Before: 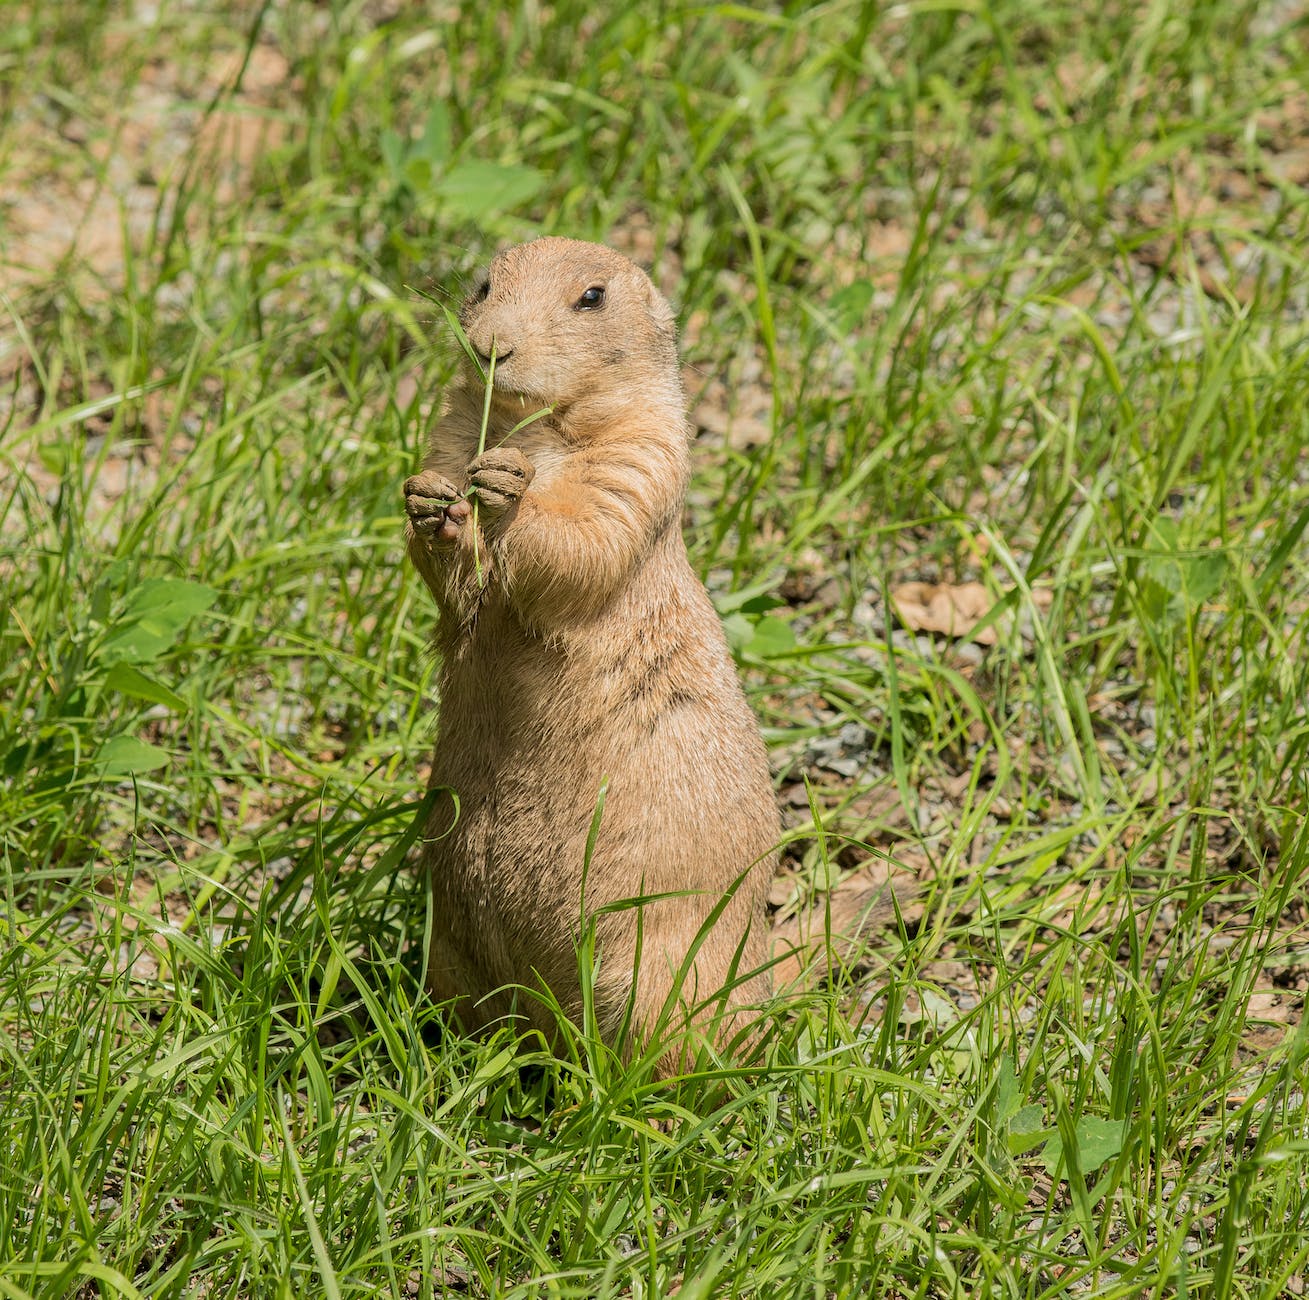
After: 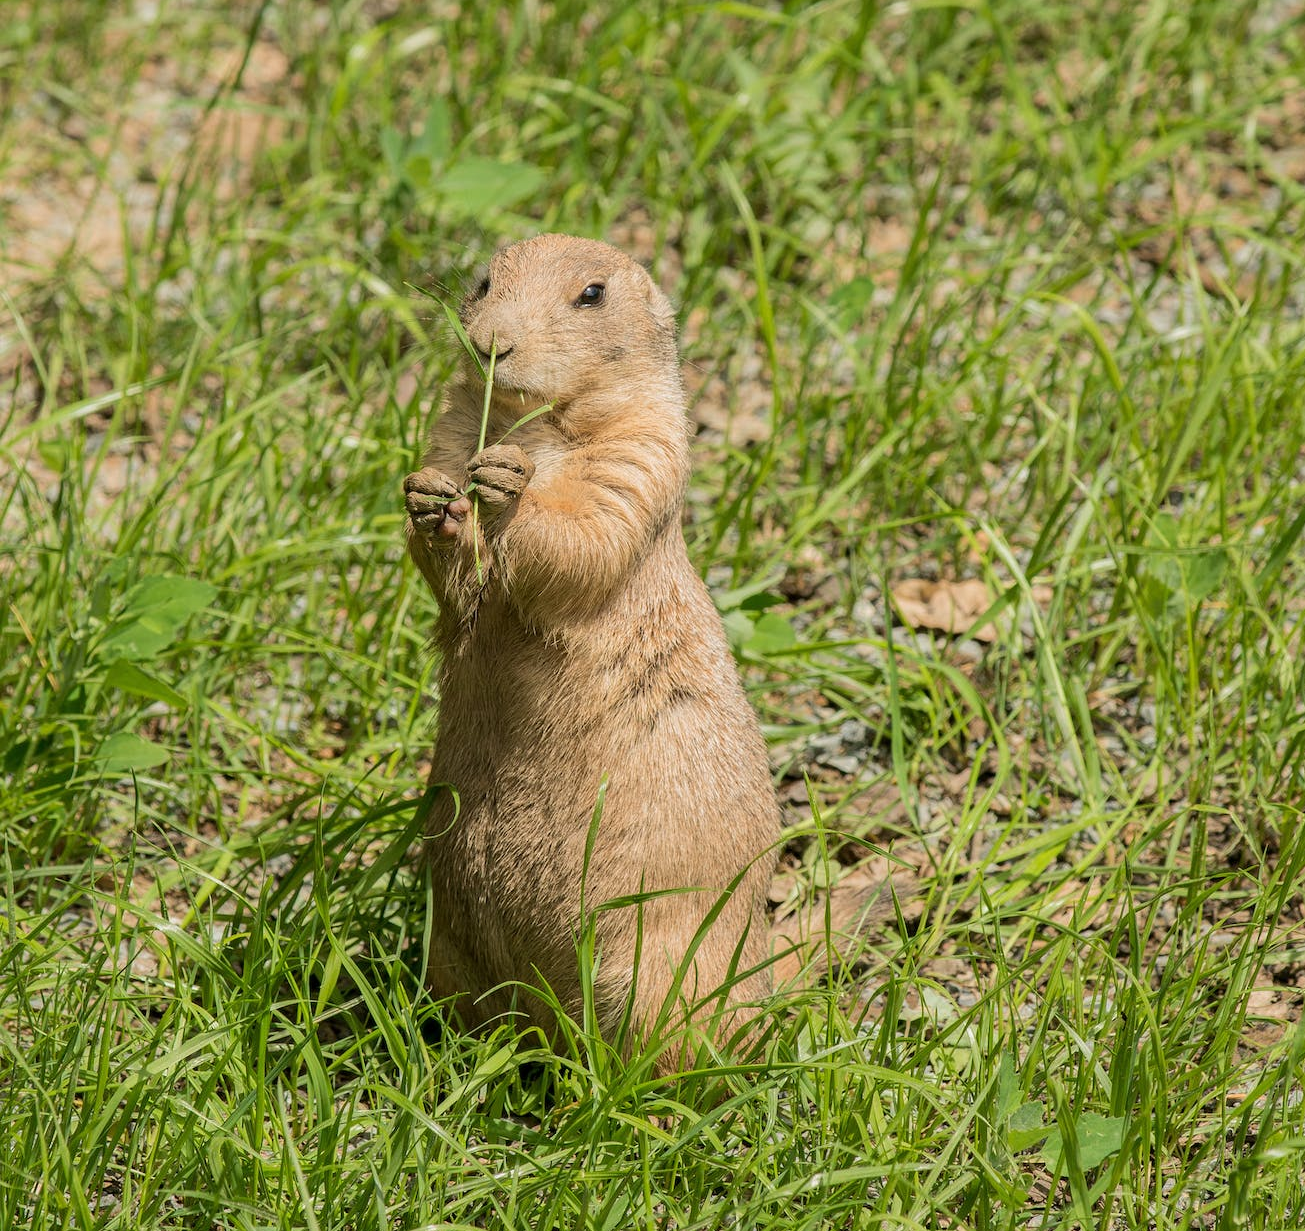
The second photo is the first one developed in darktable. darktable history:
crop: top 0.269%, right 0.257%, bottom 5.018%
